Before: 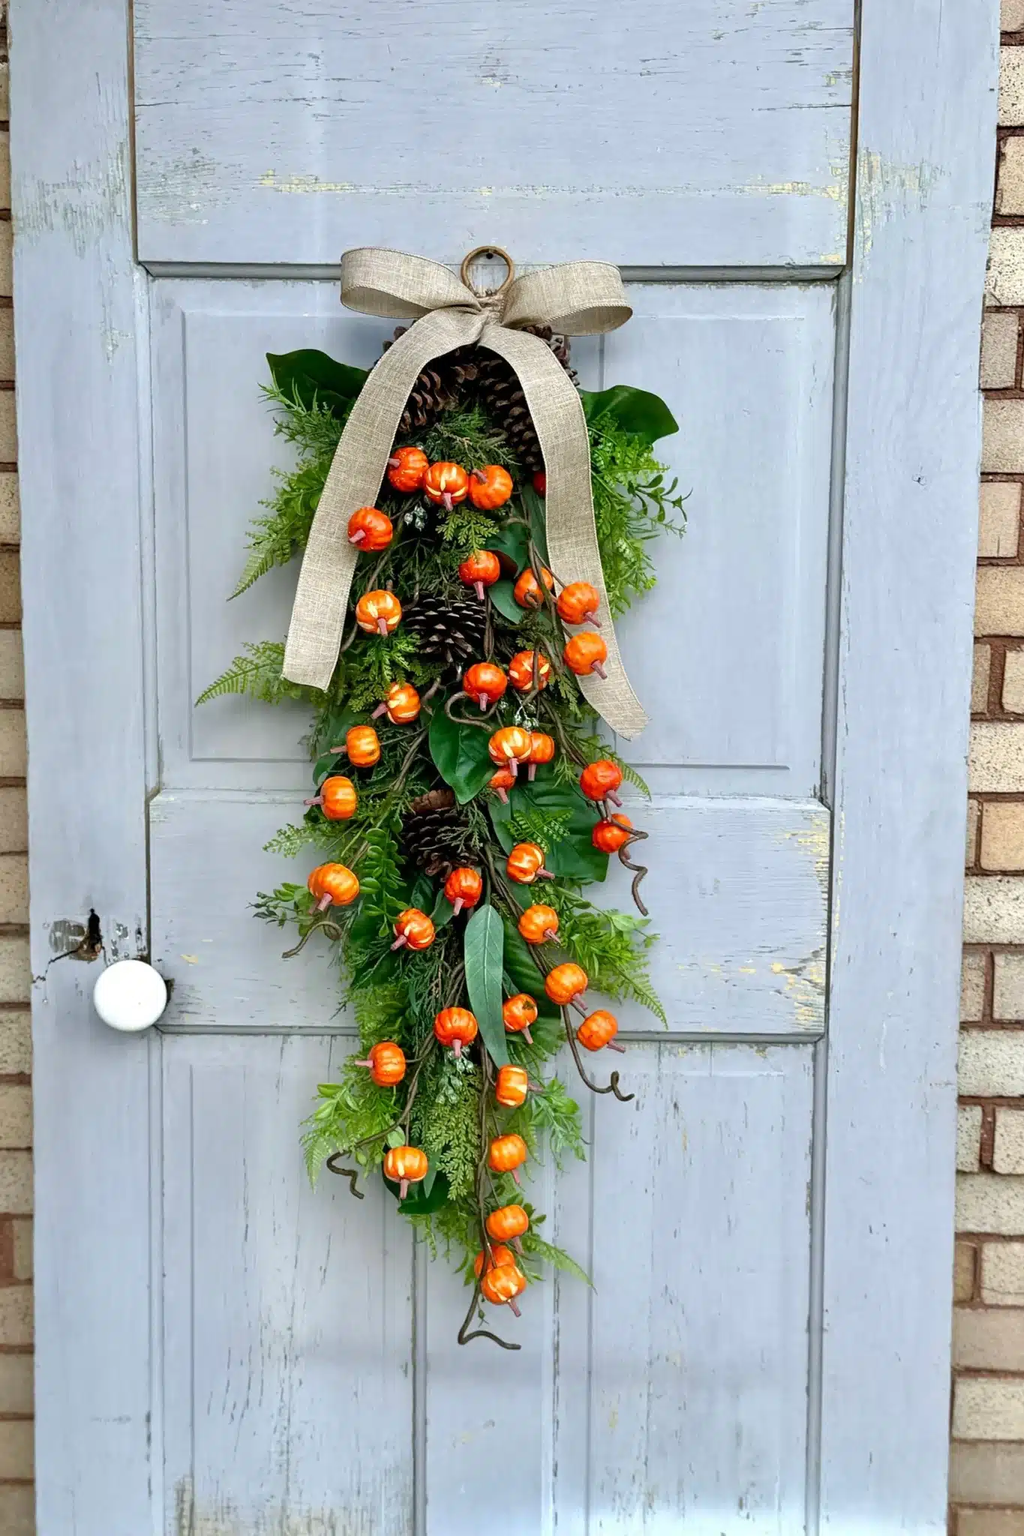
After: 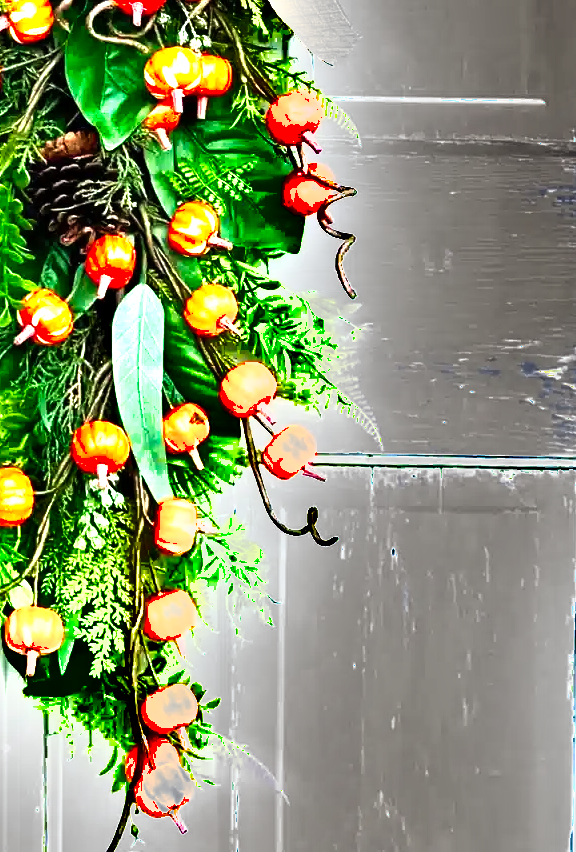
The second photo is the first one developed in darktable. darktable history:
haze removal: compatibility mode true, adaptive false
crop: left 37.15%, top 45.024%, right 20.592%, bottom 13.339%
levels: levels [0, 0.281, 0.562]
tone curve: curves: ch0 [(0, 0) (0.071, 0.047) (0.266, 0.26) (0.491, 0.552) (0.753, 0.818) (1, 0.983)]; ch1 [(0, 0) (0.346, 0.307) (0.408, 0.369) (0.463, 0.443) (0.482, 0.493) (0.502, 0.5) (0.517, 0.518) (0.546, 0.576) (0.588, 0.643) (0.651, 0.709) (1, 1)]; ch2 [(0, 0) (0.346, 0.34) (0.434, 0.46) (0.485, 0.494) (0.5, 0.494) (0.517, 0.503) (0.535, 0.545) (0.583, 0.624) (0.625, 0.678) (1, 1)], preserve colors none
shadows and highlights: shadows 60.88, soften with gaussian
